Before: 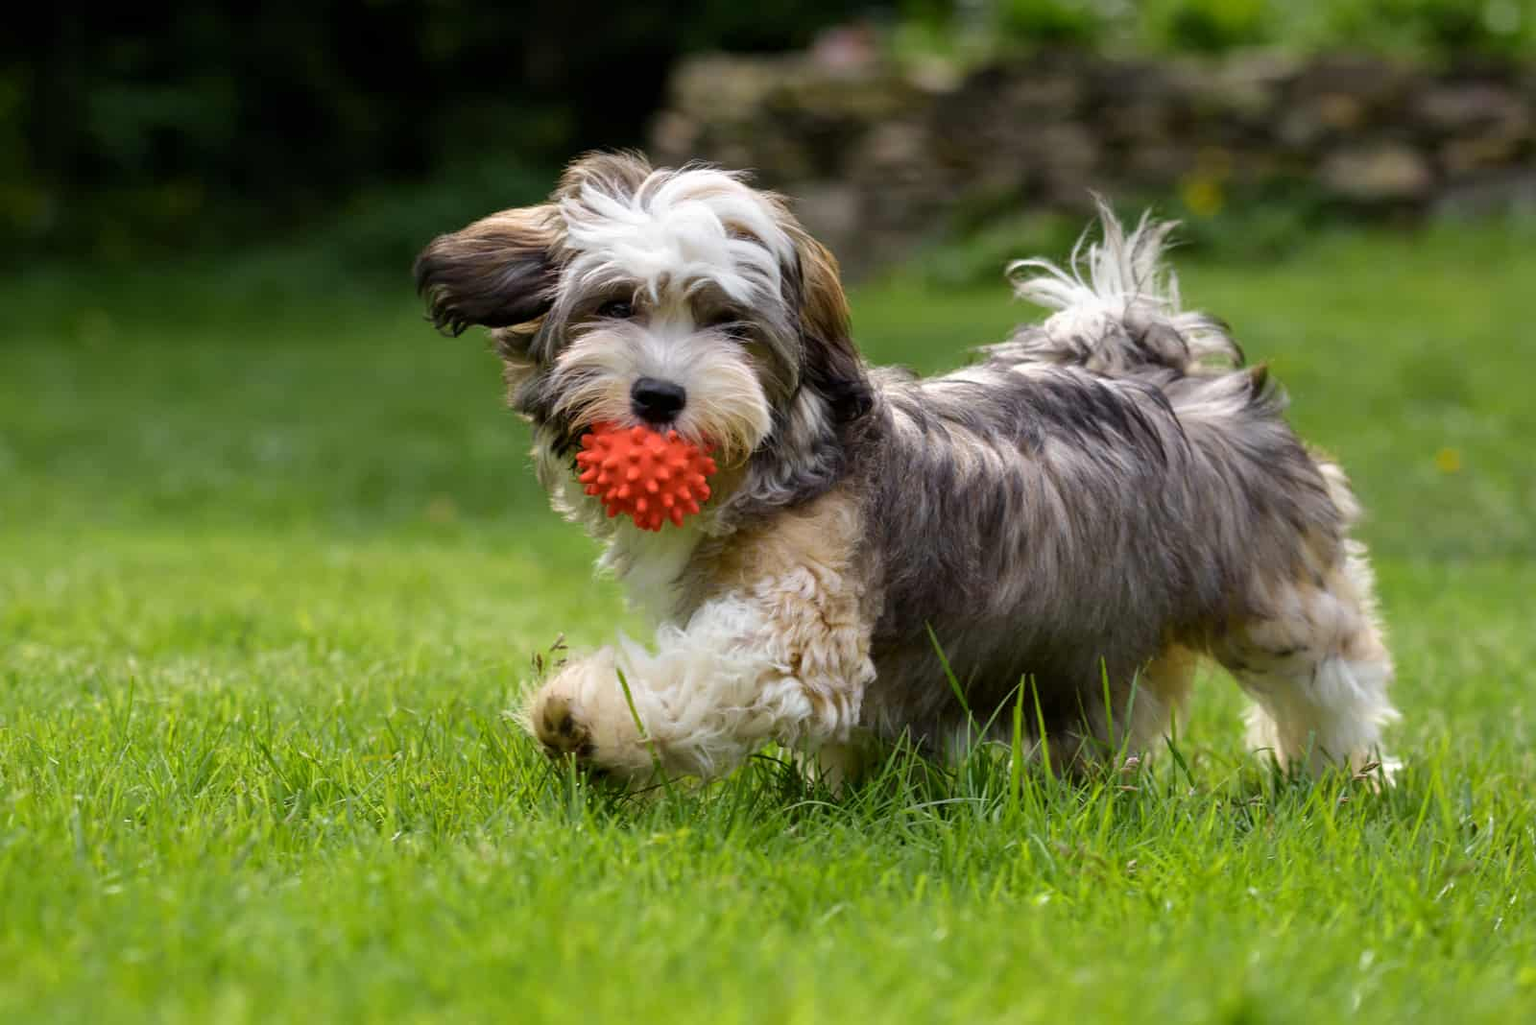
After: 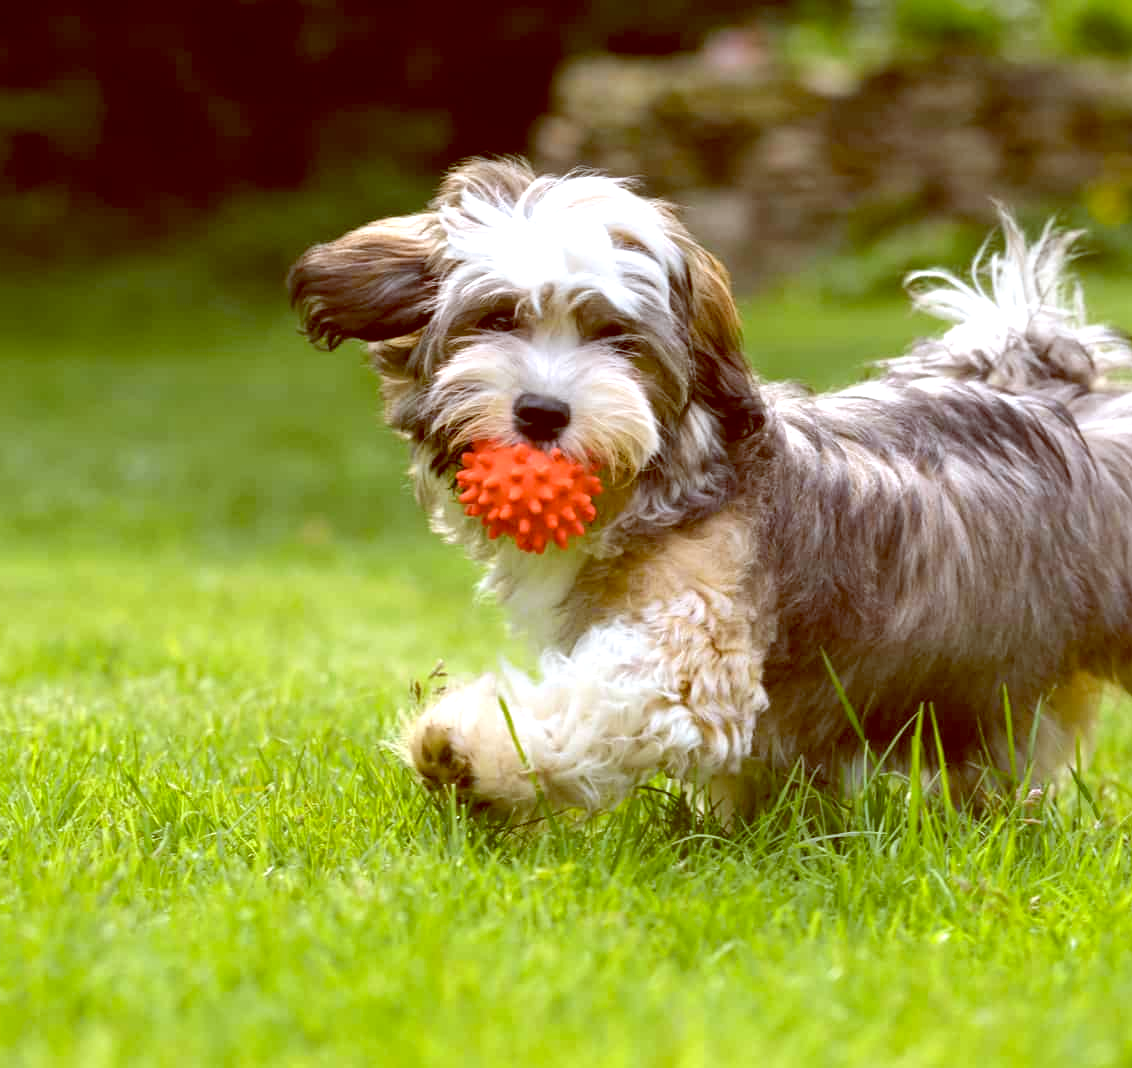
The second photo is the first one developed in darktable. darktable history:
color balance: lift [1, 1.011, 0.999, 0.989], gamma [1.109, 1.045, 1.039, 0.955], gain [0.917, 0.936, 0.952, 1.064], contrast 2.32%, contrast fulcrum 19%, output saturation 101%
exposure: black level correction 0, exposure 0.7 EV, compensate exposure bias true, compensate highlight preservation false
crop and rotate: left 9.061%, right 20.142%
